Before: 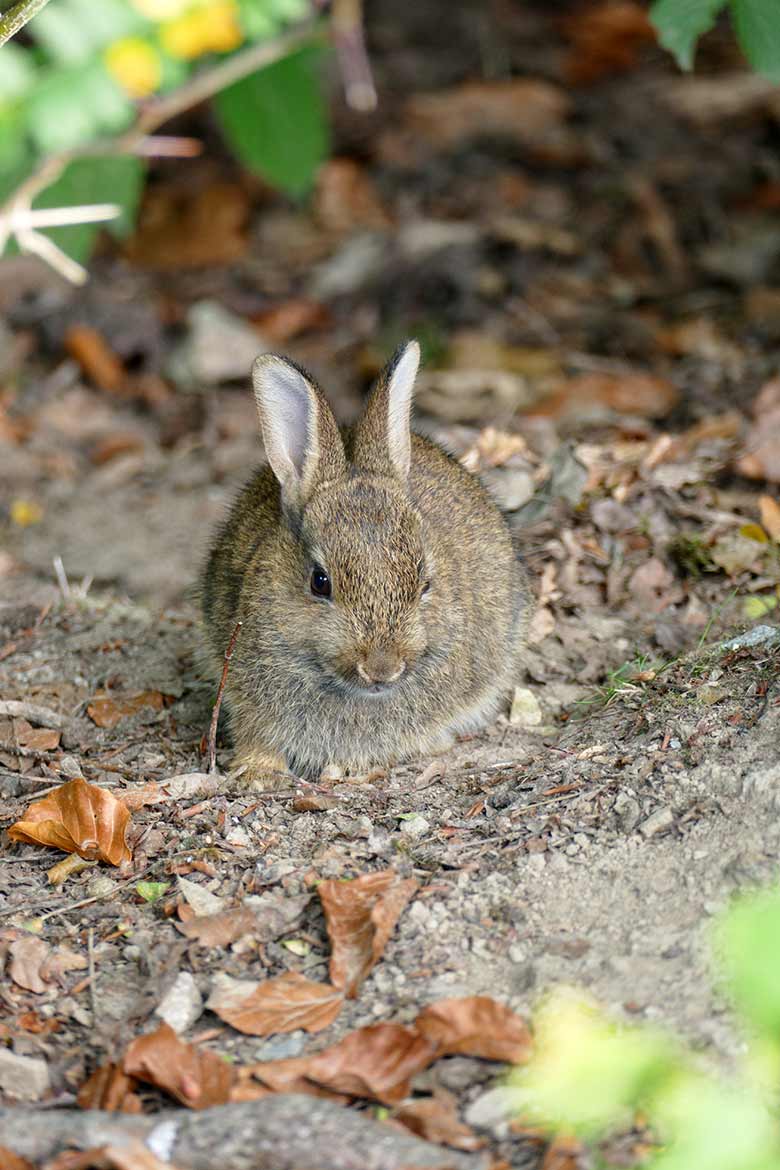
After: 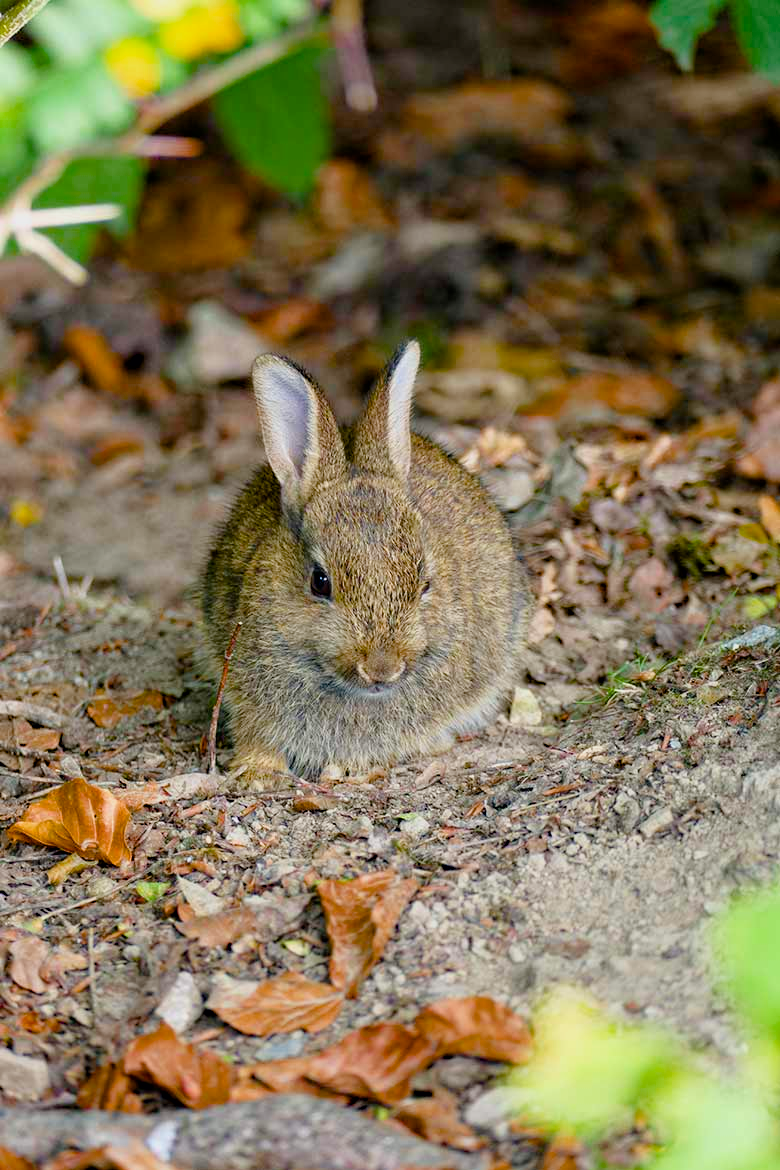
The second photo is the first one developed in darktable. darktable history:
haze removal: adaptive false
filmic rgb: black relative exposure -11.3 EV, white relative exposure 3.25 EV, threshold 5.96 EV, hardness 6.77, color science v6 (2022), enable highlight reconstruction true
color balance rgb: perceptual saturation grading › global saturation 35.06%, perceptual saturation grading › highlights -29.961%, perceptual saturation grading › shadows 35.162%, global vibrance 20%
